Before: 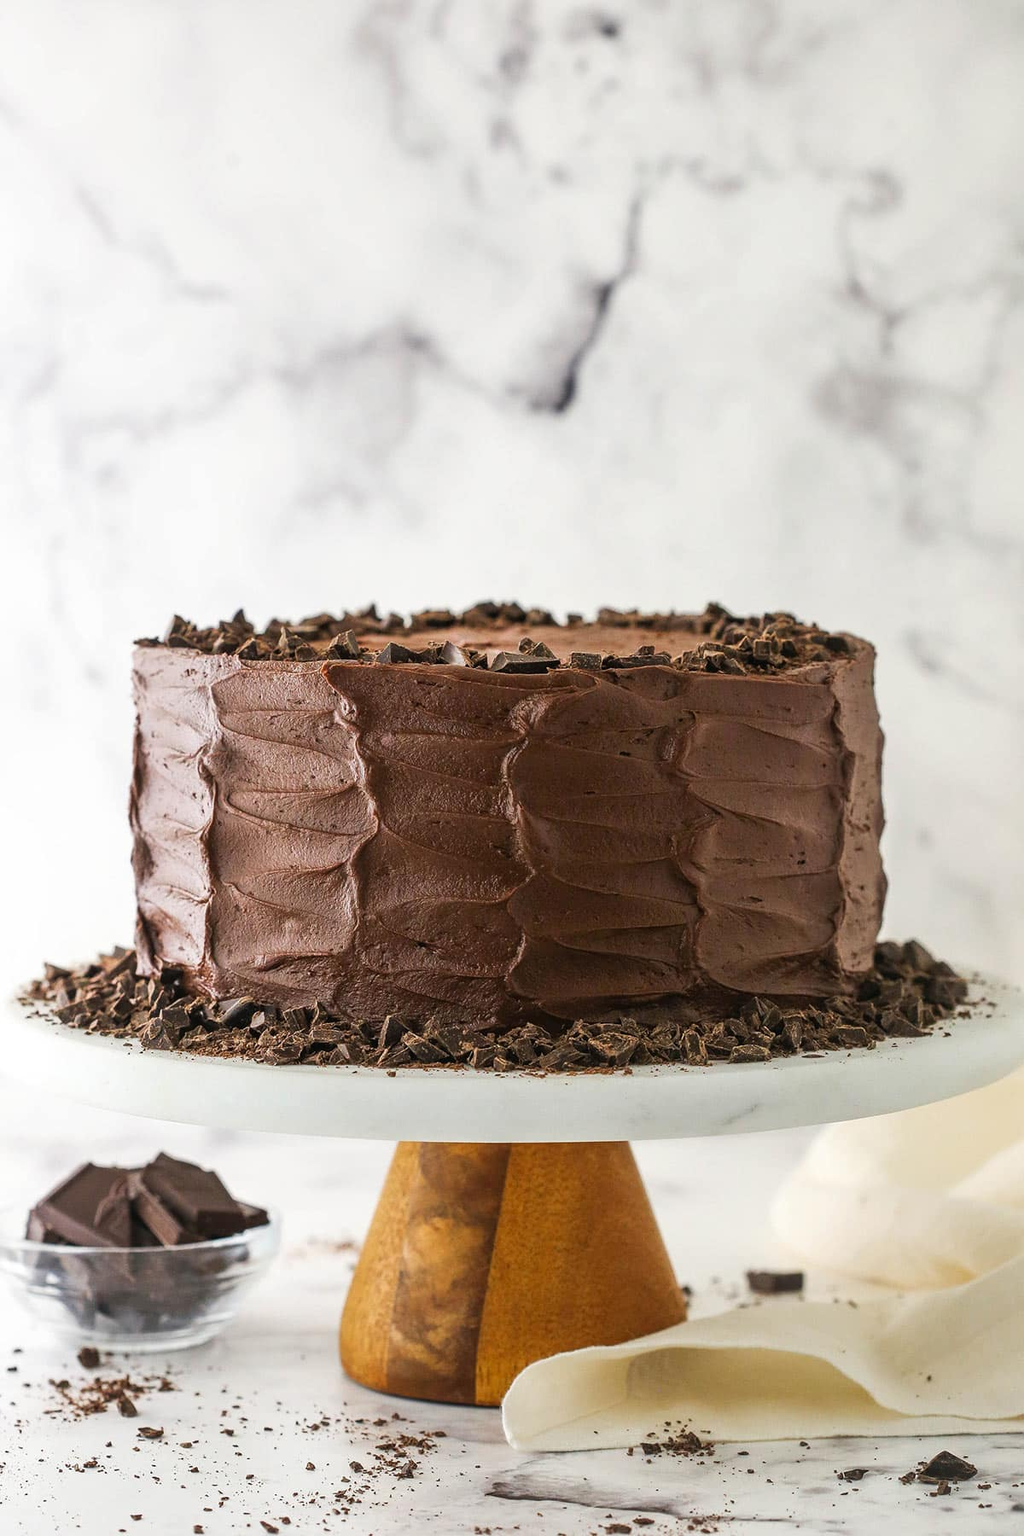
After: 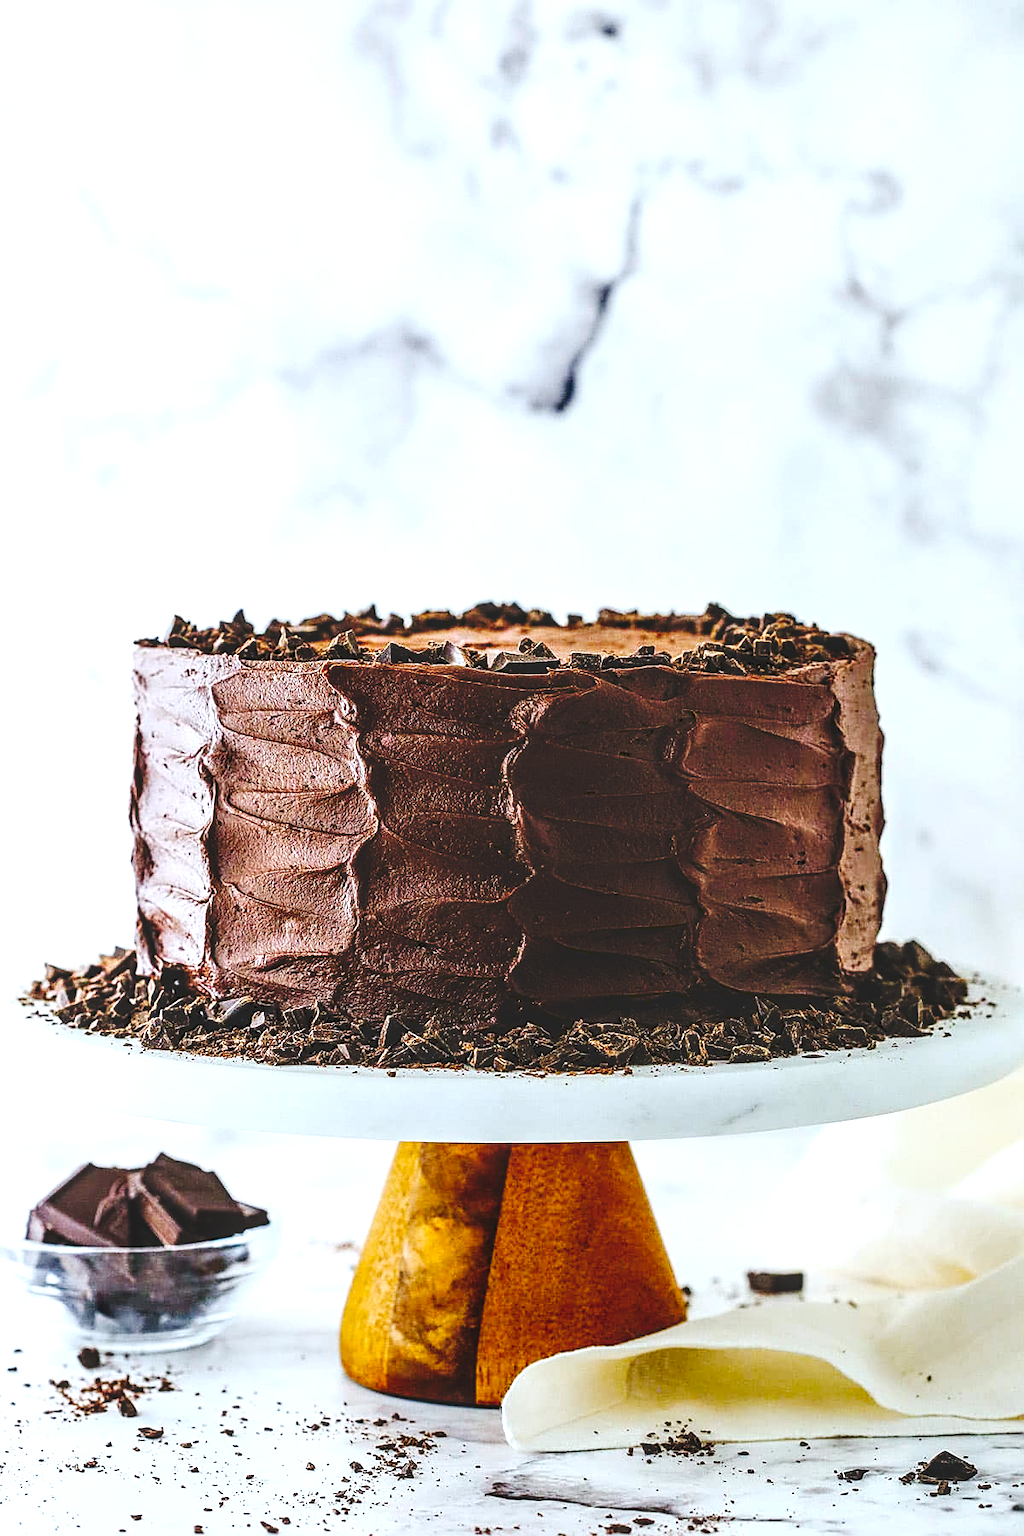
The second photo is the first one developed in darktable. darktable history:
exposure: compensate exposure bias true, compensate highlight preservation false
tone equalizer: mask exposure compensation -0.488 EV
local contrast: on, module defaults
contrast brightness saturation: contrast 0.045, saturation 0.071
color balance rgb: perceptual saturation grading › global saturation 17.816%, perceptual brilliance grading › highlights 13.88%, perceptual brilliance grading › shadows -18.678%, global vibrance 20%
tone curve: curves: ch0 [(0, 0) (0.003, 0.084) (0.011, 0.084) (0.025, 0.084) (0.044, 0.084) (0.069, 0.085) (0.1, 0.09) (0.136, 0.1) (0.177, 0.119) (0.224, 0.144) (0.277, 0.205) (0.335, 0.298) (0.399, 0.417) (0.468, 0.525) (0.543, 0.631) (0.623, 0.72) (0.709, 0.8) (0.801, 0.867) (0.898, 0.934) (1, 1)], preserve colors none
color calibration: illuminant custom, x 0.368, y 0.373, temperature 4335.11 K
sharpen: on, module defaults
